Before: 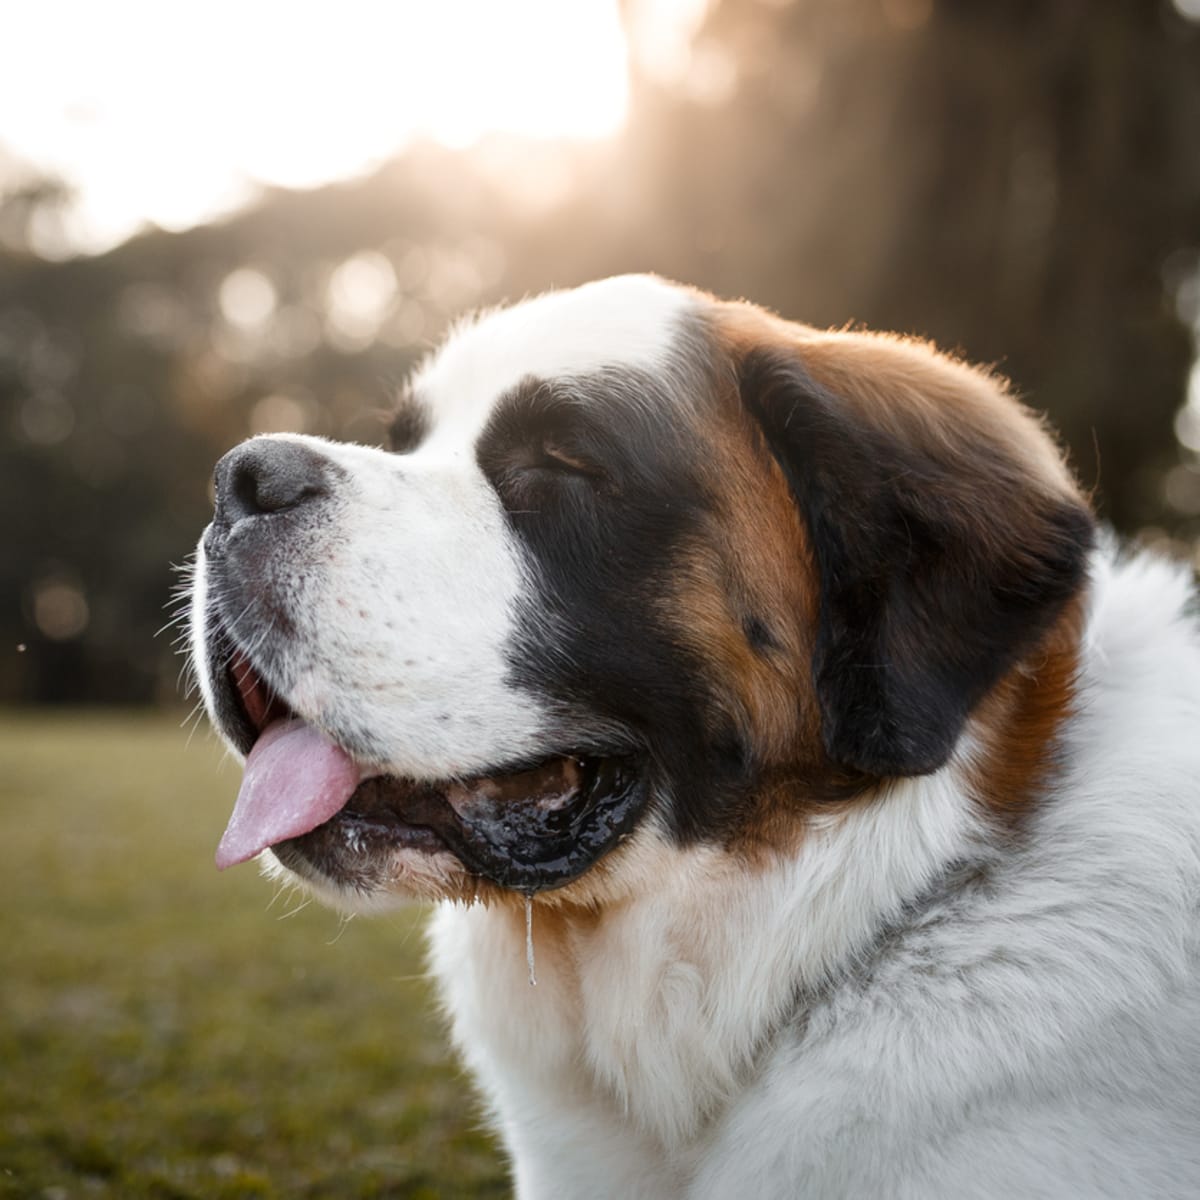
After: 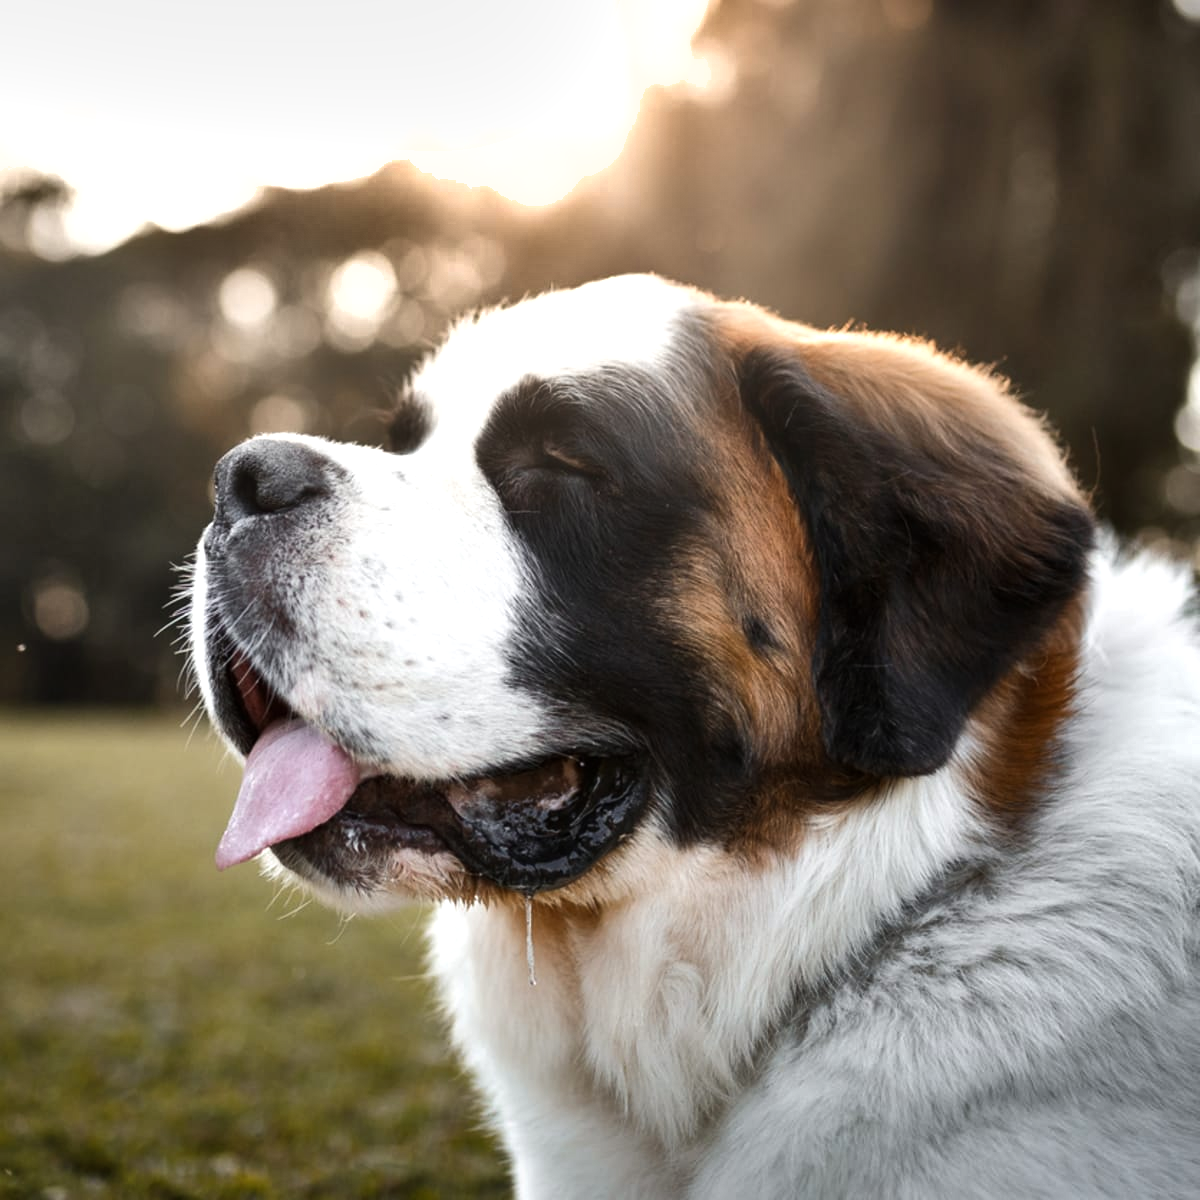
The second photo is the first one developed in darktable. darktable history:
shadows and highlights: white point adjustment 0.1, highlights -70, soften with gaussian
tone equalizer: -8 EV -0.417 EV, -7 EV -0.389 EV, -6 EV -0.333 EV, -5 EV -0.222 EV, -3 EV 0.222 EV, -2 EV 0.333 EV, -1 EV 0.389 EV, +0 EV 0.417 EV, edges refinement/feathering 500, mask exposure compensation -1.57 EV, preserve details no
